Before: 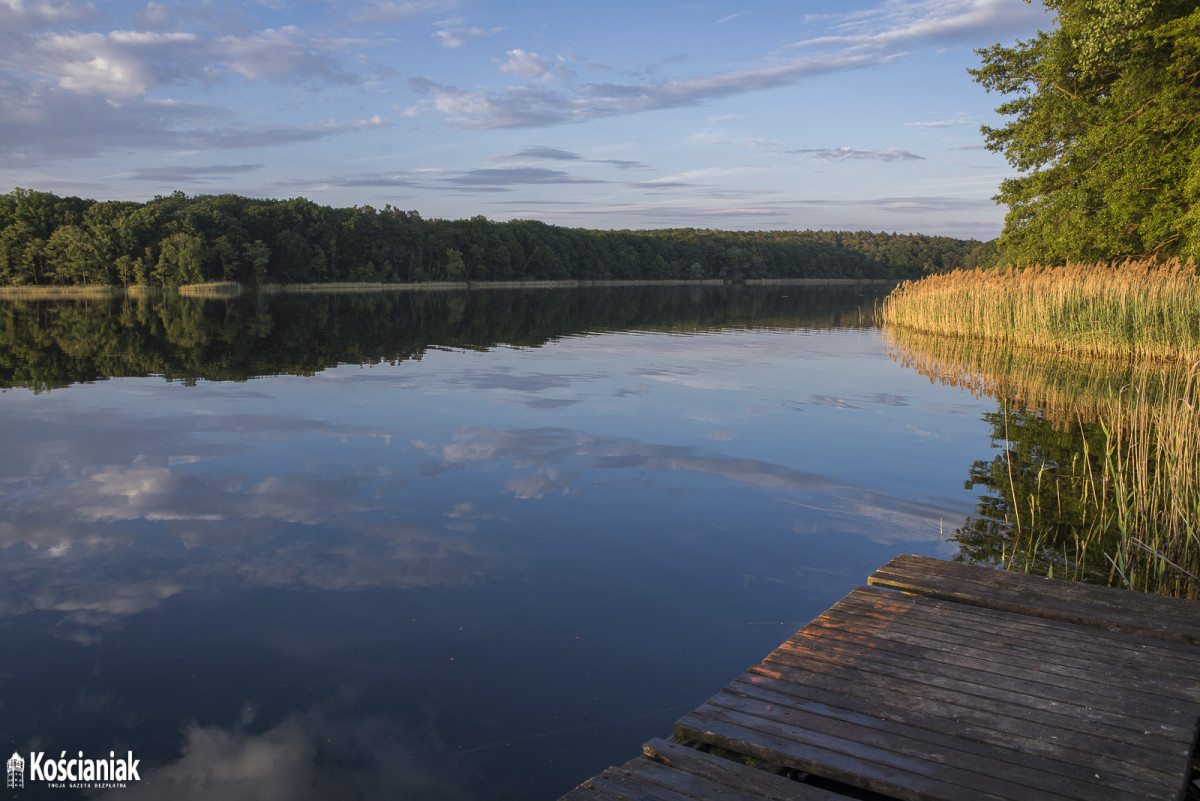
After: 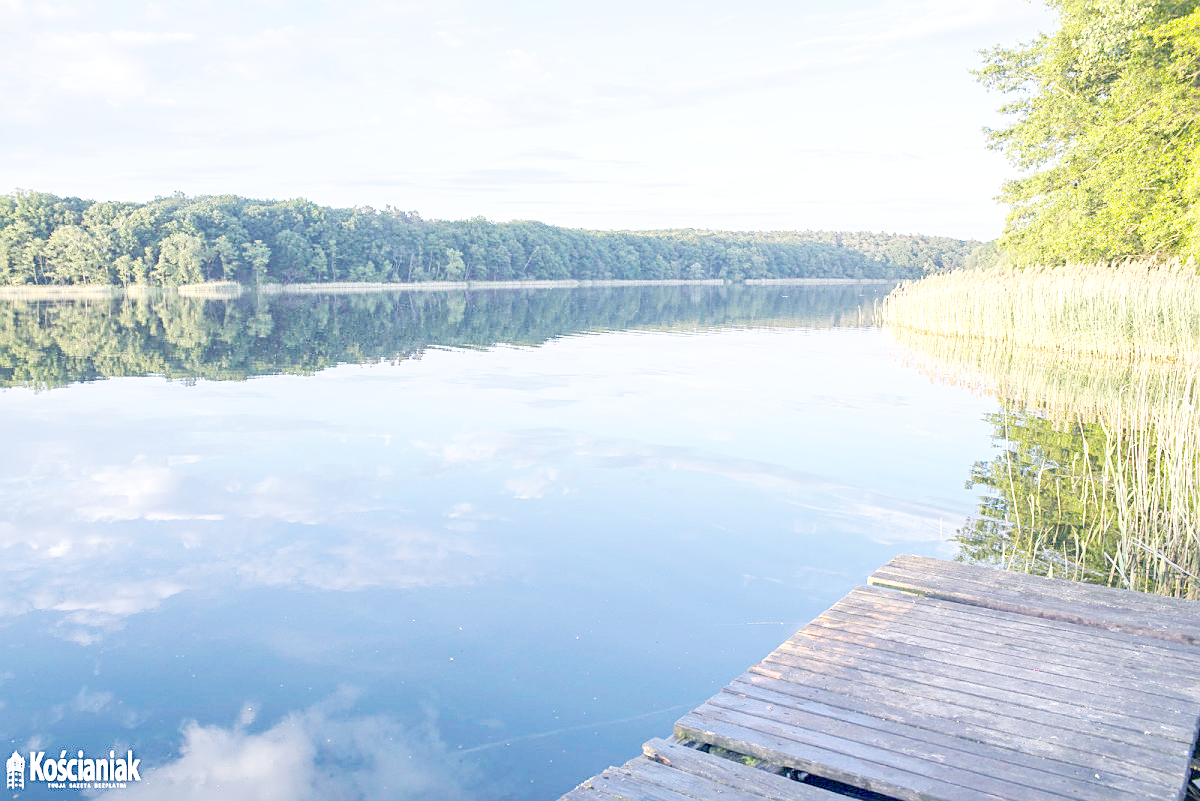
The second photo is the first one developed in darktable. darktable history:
base curve: curves: ch0 [(0, 0) (0.007, 0.004) (0.027, 0.03) (0.046, 0.07) (0.207, 0.54) (0.442, 0.872) (0.673, 0.972) (1, 1)], preserve colors none
local contrast: highlights 100%, shadows 100%, detail 120%, midtone range 0.2
color calibration: illuminant custom, x 0.368, y 0.373, temperature 4330.32 K
color balance: mode lift, gamma, gain (sRGB)
color balance rgb: shadows lift › hue 87.51°, highlights gain › chroma 1.62%, highlights gain › hue 55.1°, global offset › chroma 0.1%, global offset › hue 253.66°, linear chroma grading › global chroma 0.5%
exposure: black level correction 0, compensate exposure bias true, compensate highlight preservation false
lens correction: correction method embedded metadata, crop 1, focal 40, aperture 4, distance 15.16, camera "ILCE-7M3", lens "FE 40mm F2.5 G"
sharpen: on, module defaults
color zones: curves: ch0 [(0, 0.613) (0.01, 0.613) (0.245, 0.448) (0.498, 0.529) (0.642, 0.665) (0.879, 0.777) (0.99, 0.613)]; ch1 [(0, 0) (0.143, 0) (0.286, 0) (0.429, 0) (0.571, 0) (0.714, 0) (0.857, 0)], mix -121.96%
